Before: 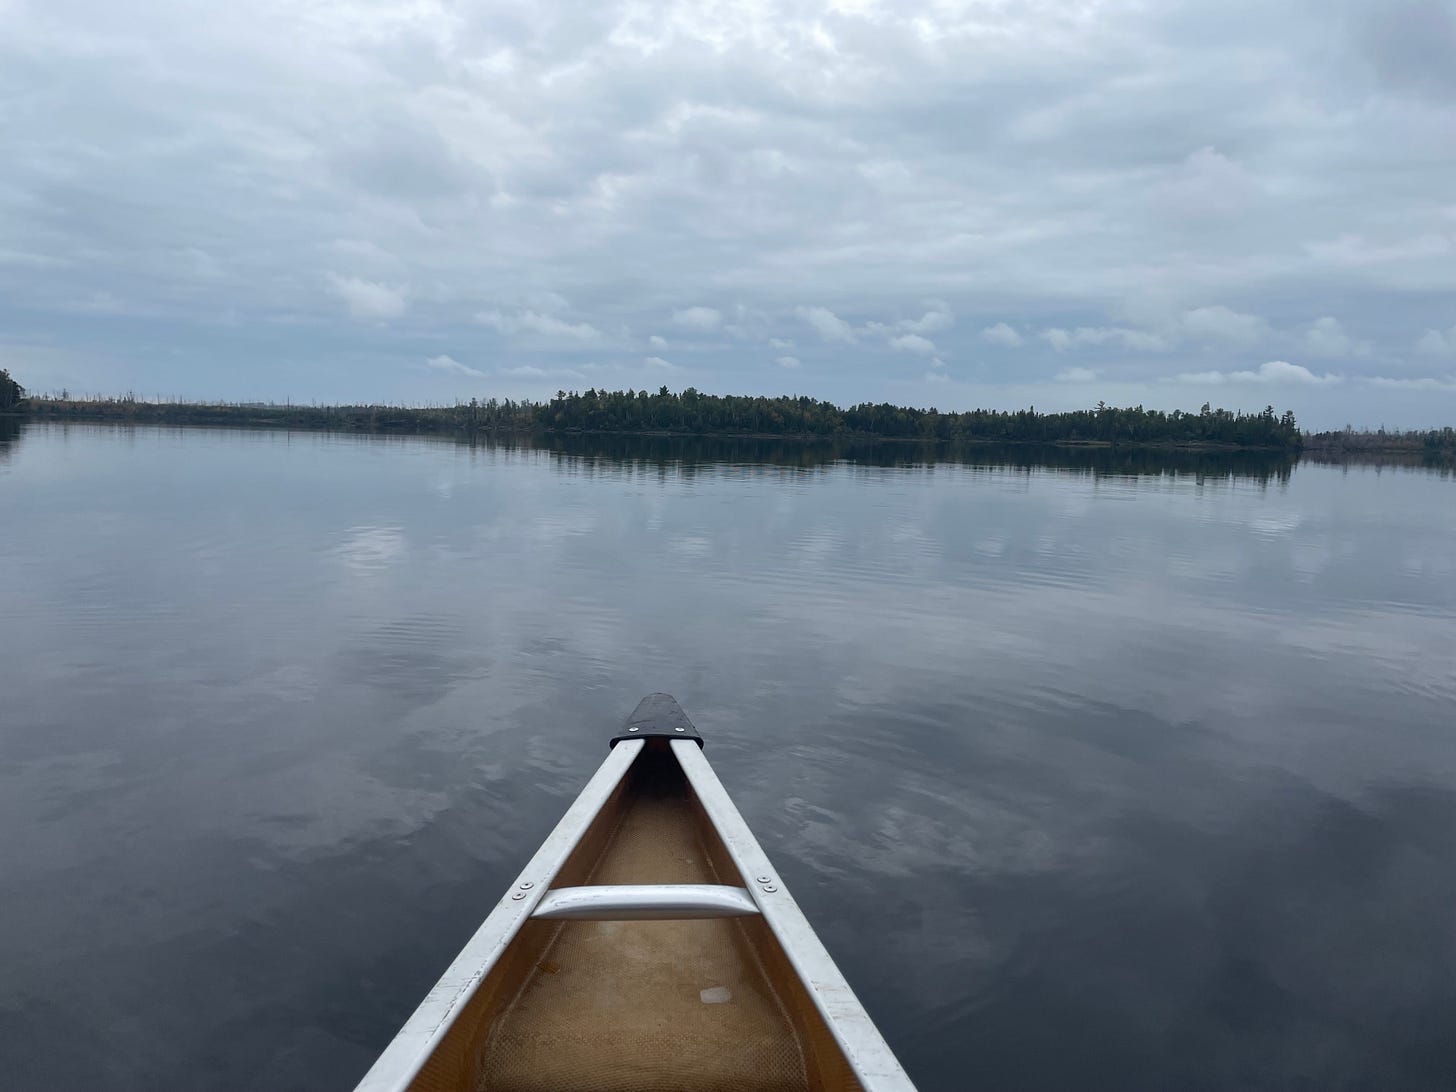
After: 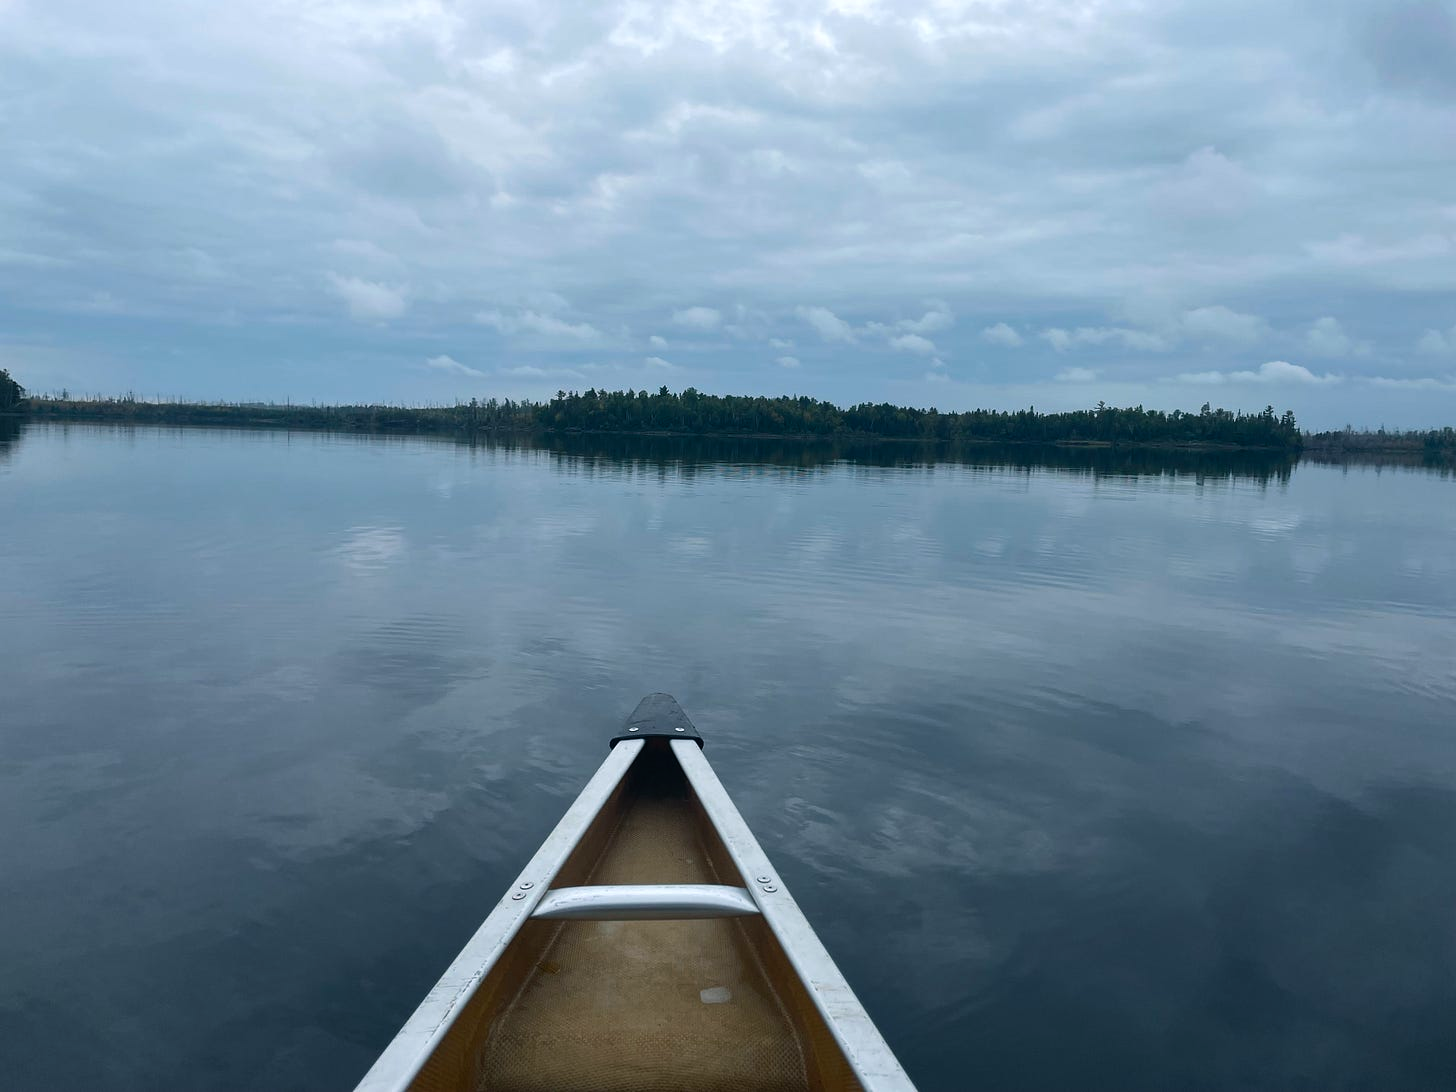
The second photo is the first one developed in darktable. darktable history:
color balance rgb: power › luminance -7.989%, power › chroma 1.092%, power › hue 217.48°, global offset › luminance 0.251%, perceptual saturation grading › global saturation 25.477%
